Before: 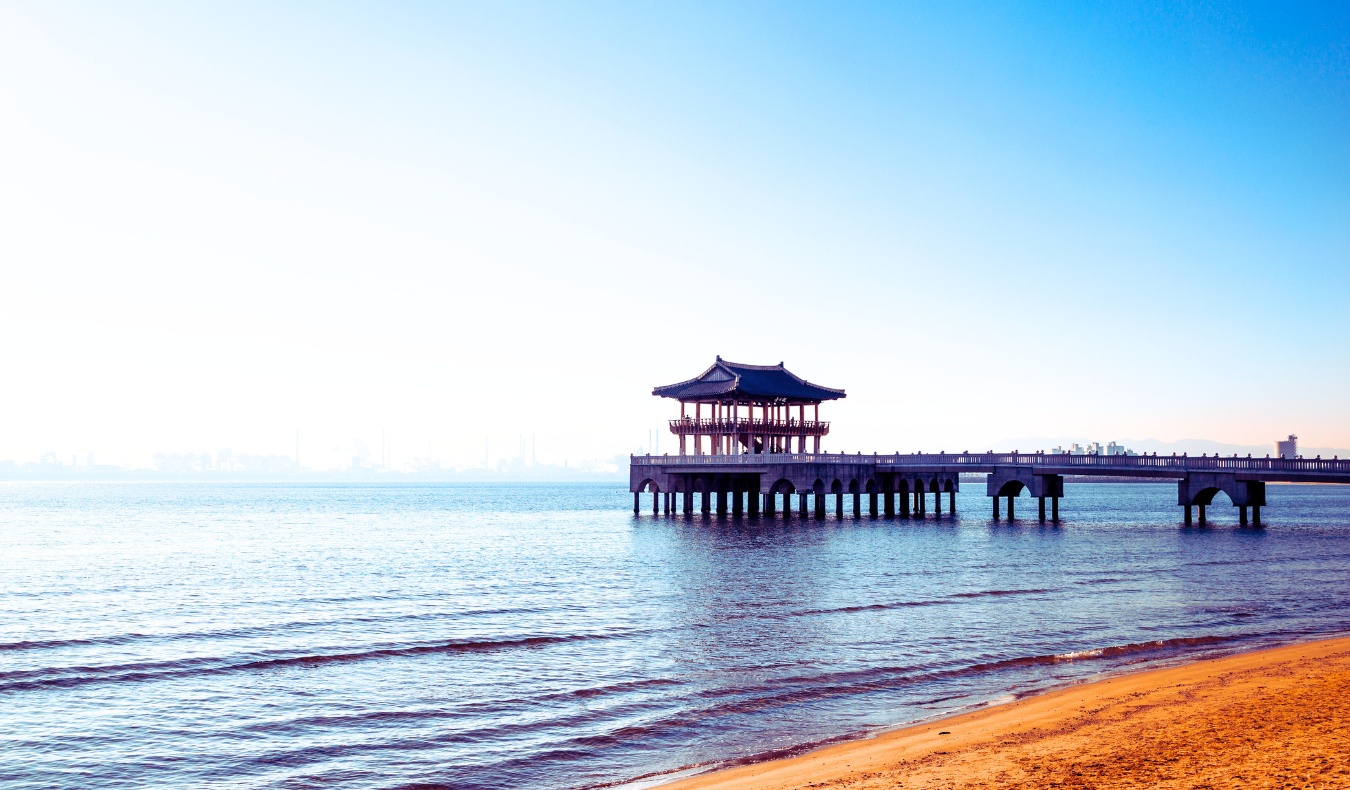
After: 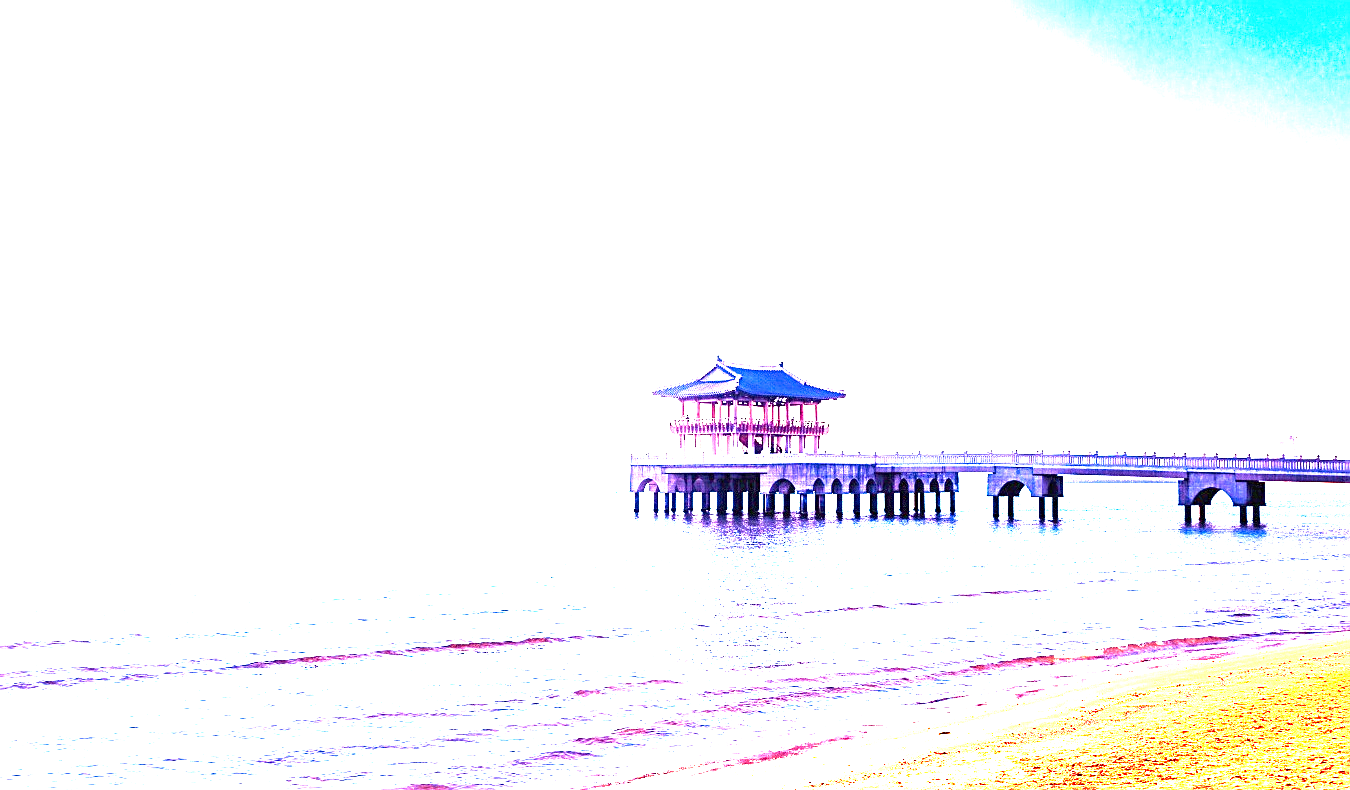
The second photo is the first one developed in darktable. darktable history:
exposure: black level correction 0, exposure 3.99 EV, compensate highlight preservation false
sharpen: on, module defaults
